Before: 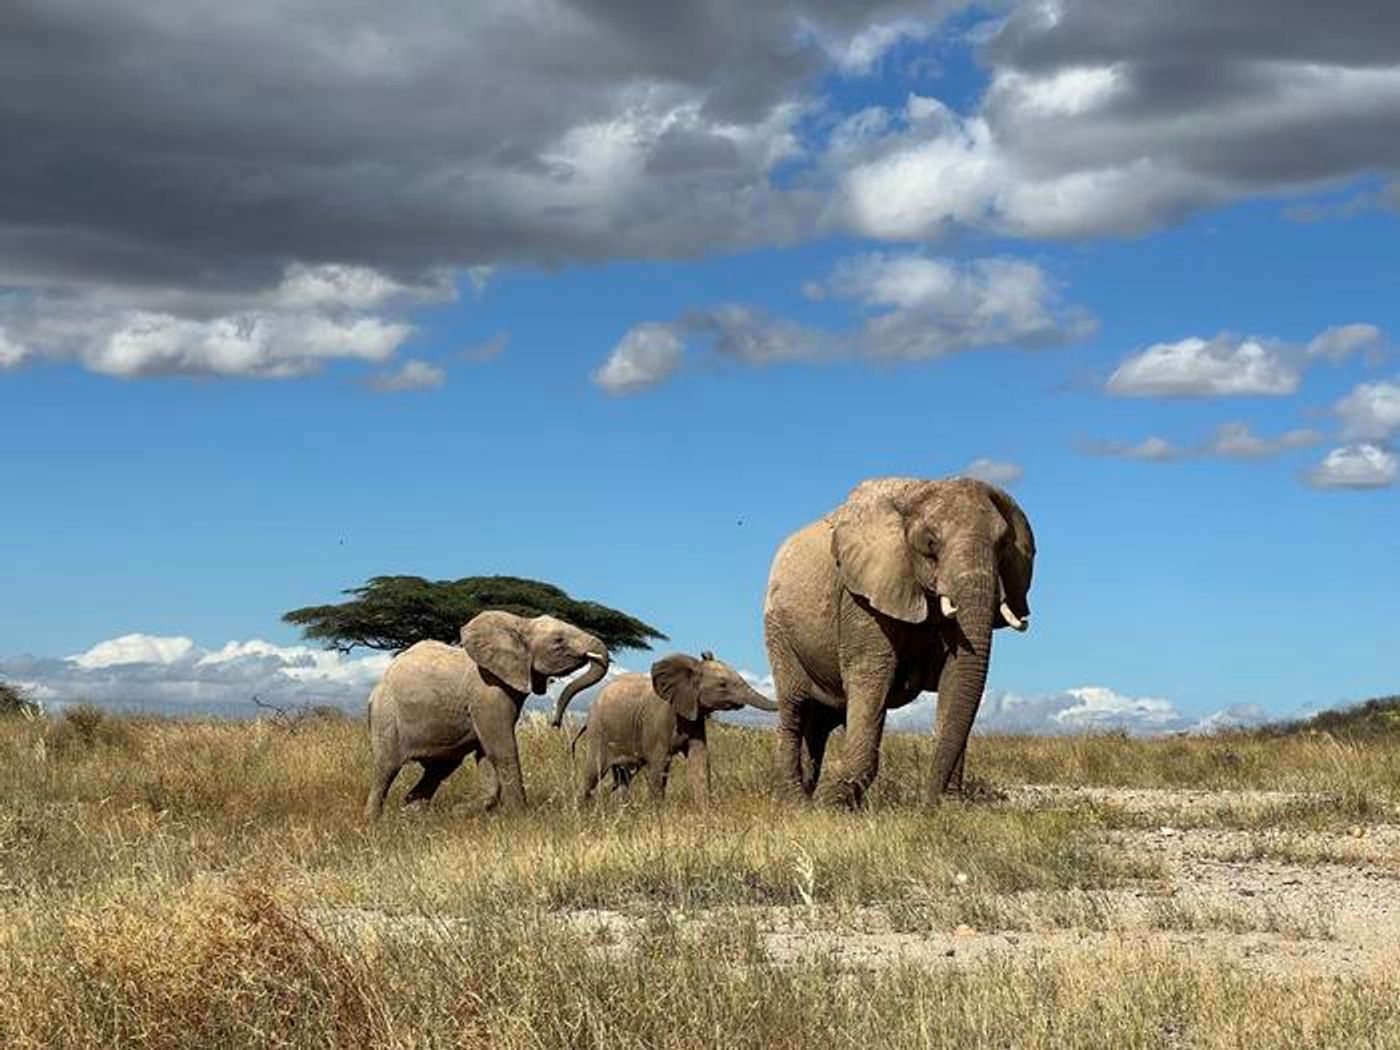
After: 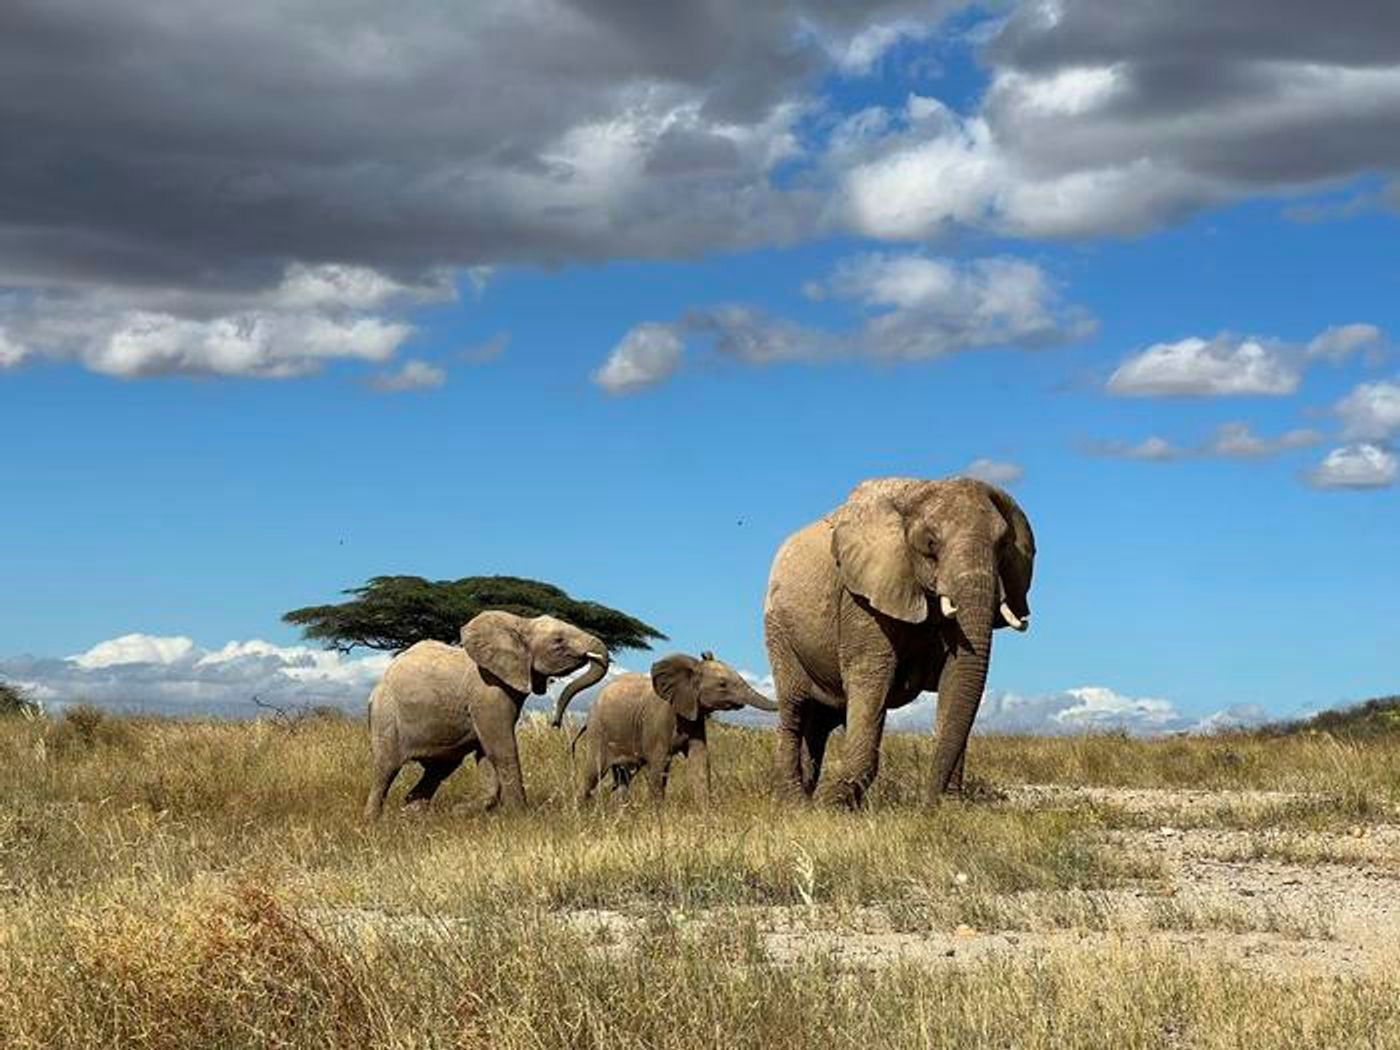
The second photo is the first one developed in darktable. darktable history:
color balance rgb: perceptual saturation grading › global saturation 0.287%, global vibrance 20%
